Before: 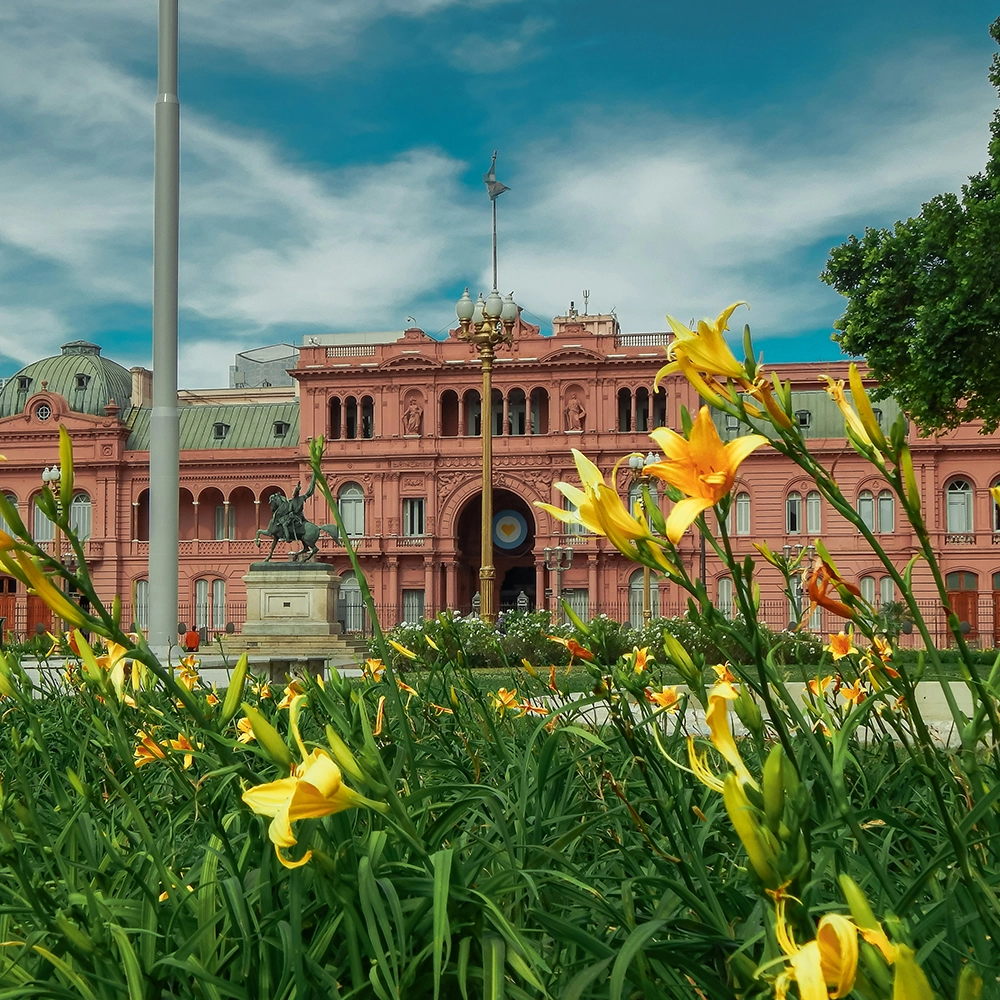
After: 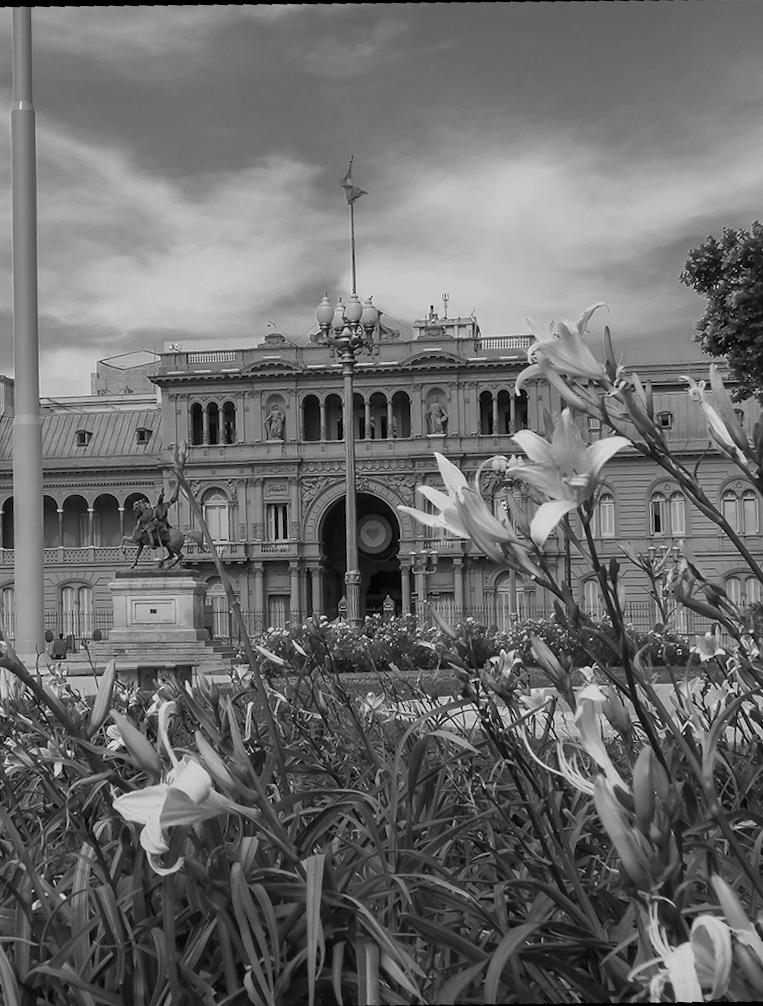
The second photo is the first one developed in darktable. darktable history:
monochrome: a 14.95, b -89.96
white balance: red 0.871, blue 1.249
rotate and perspective: rotation -4.2°, shear 0.006, automatic cropping off
crop and rotate: angle -3.27°, left 14.277%, top 0.028%, right 10.766%, bottom 0.028%
